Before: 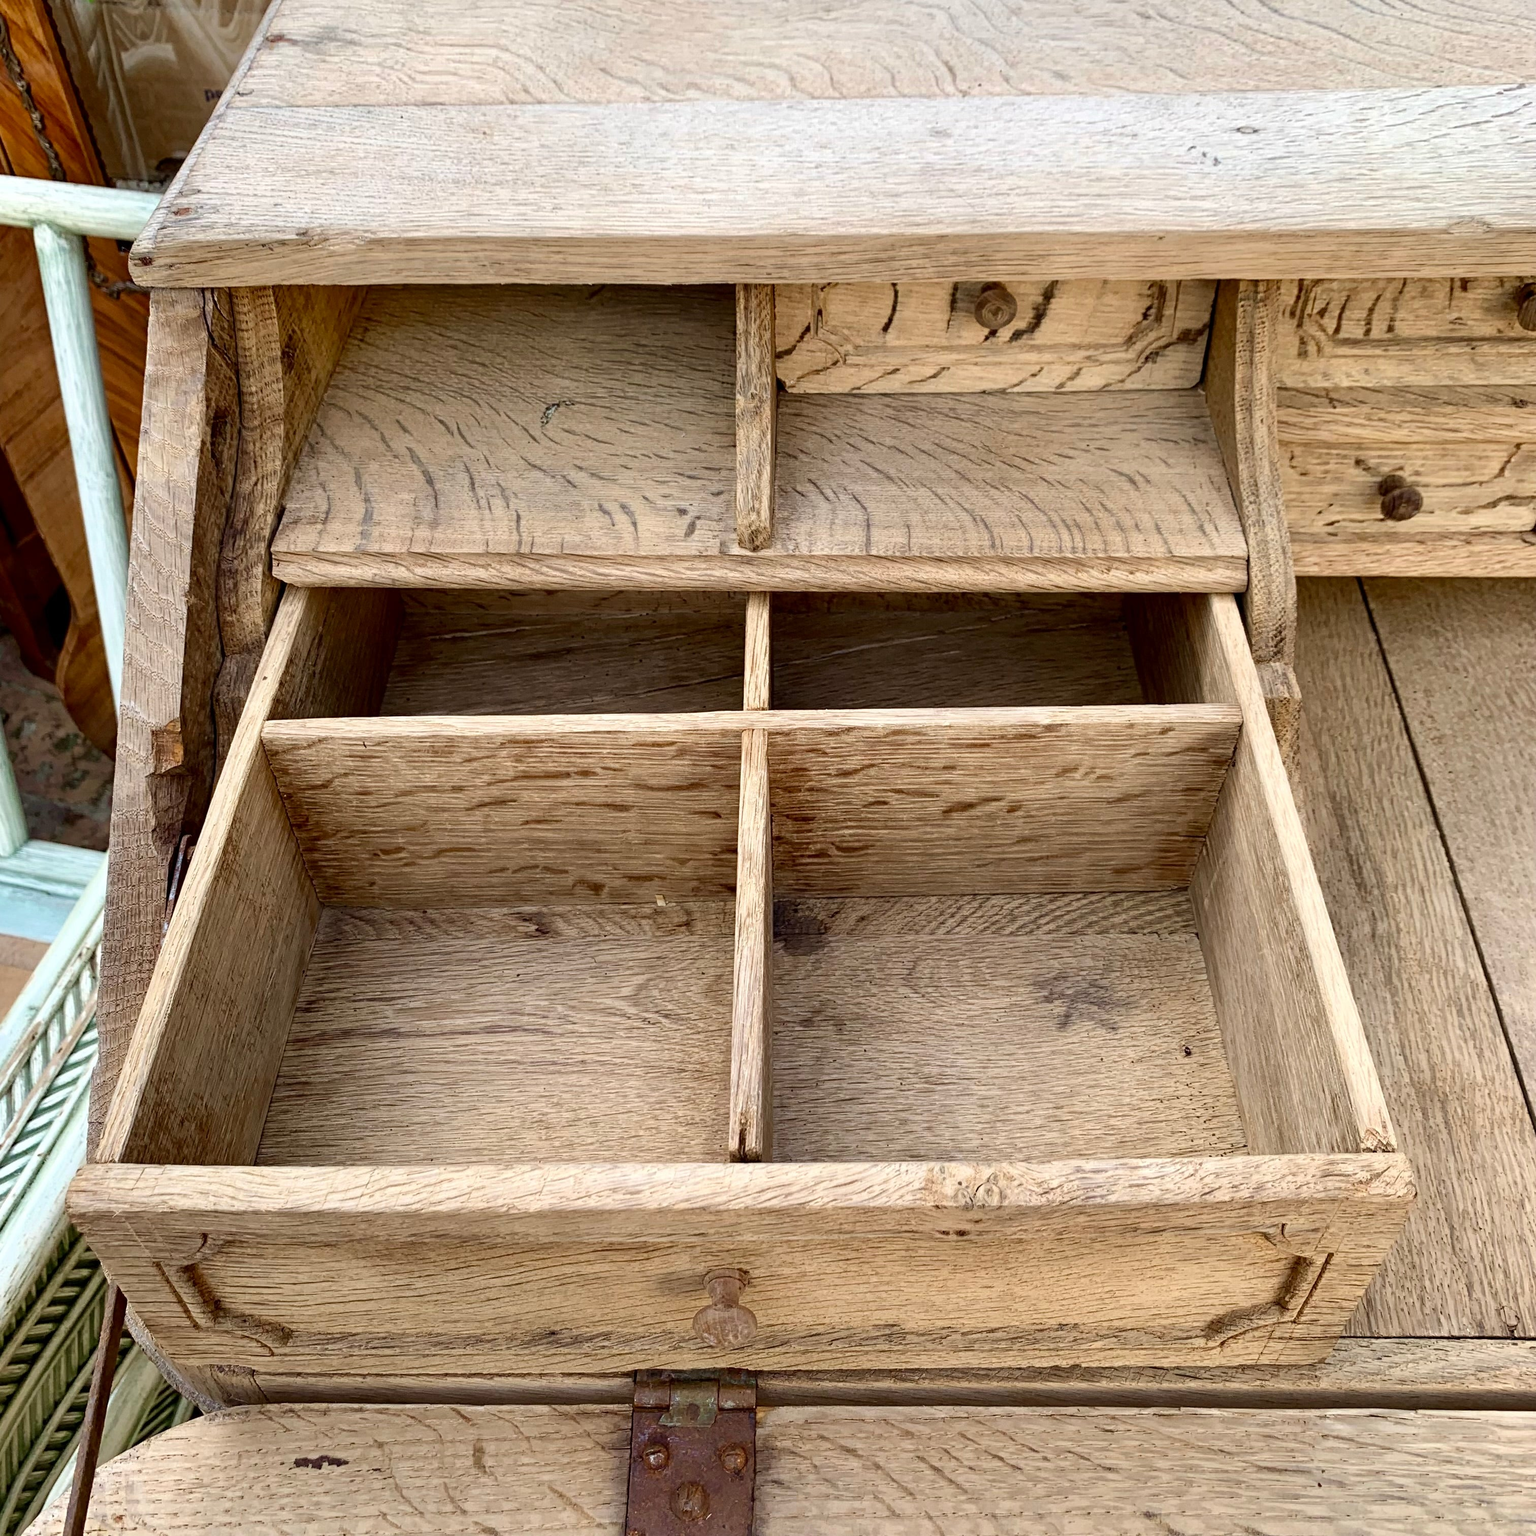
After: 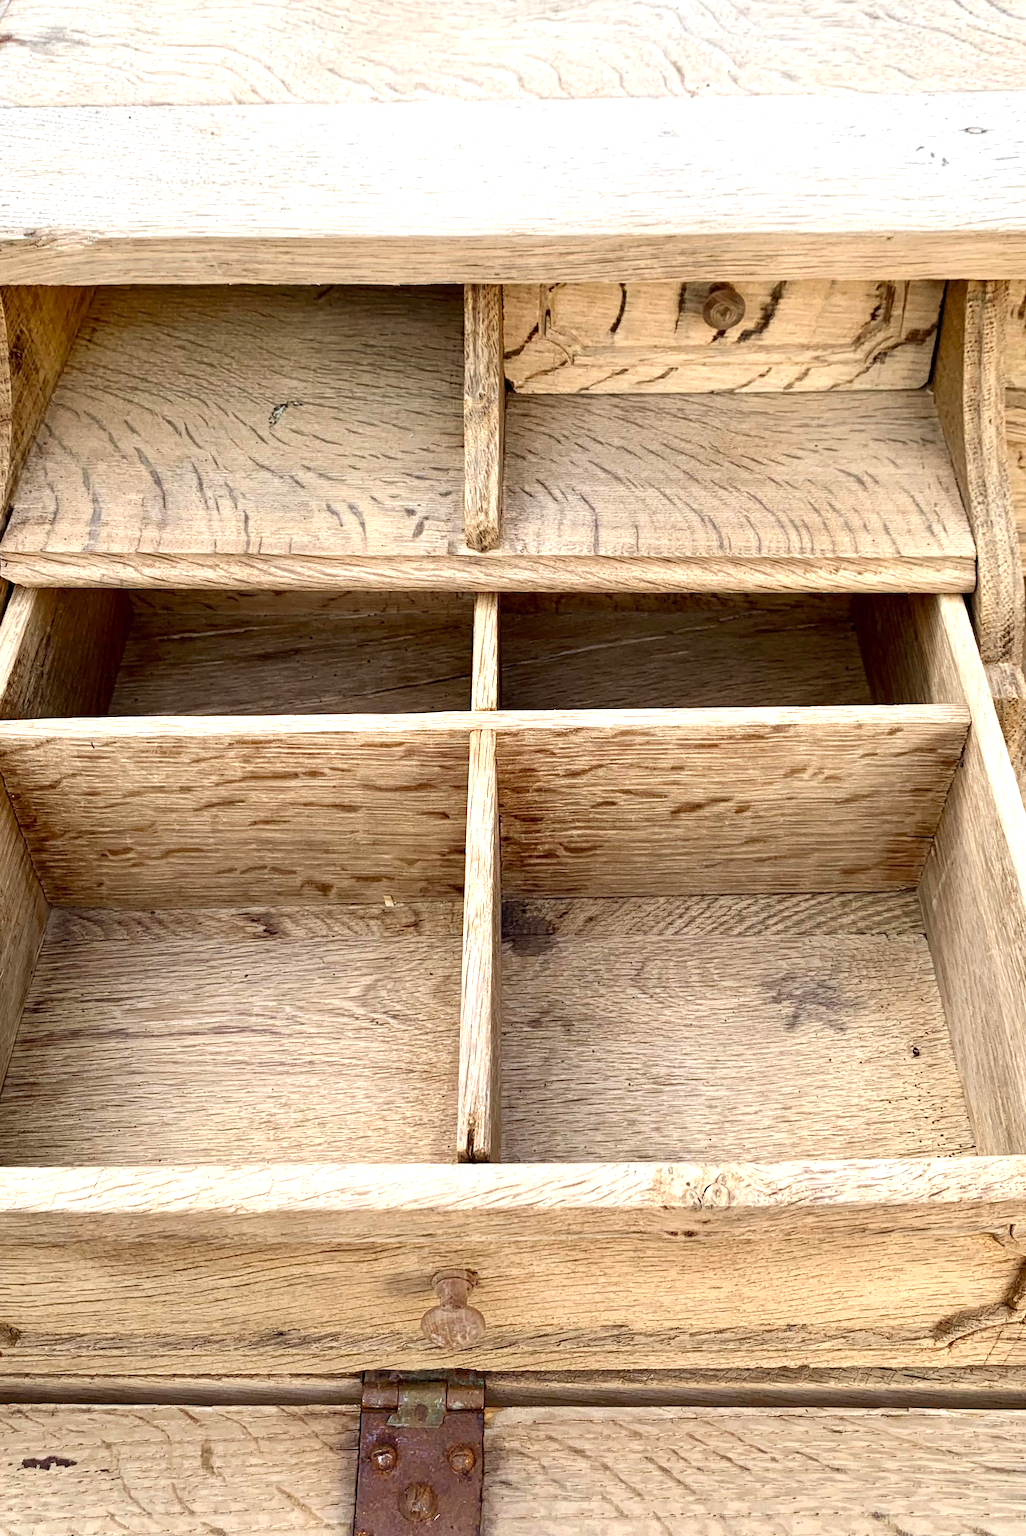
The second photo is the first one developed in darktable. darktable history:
crop and rotate: left 17.732%, right 15.423%
exposure: exposure 0.6 EV, compensate highlight preservation false
